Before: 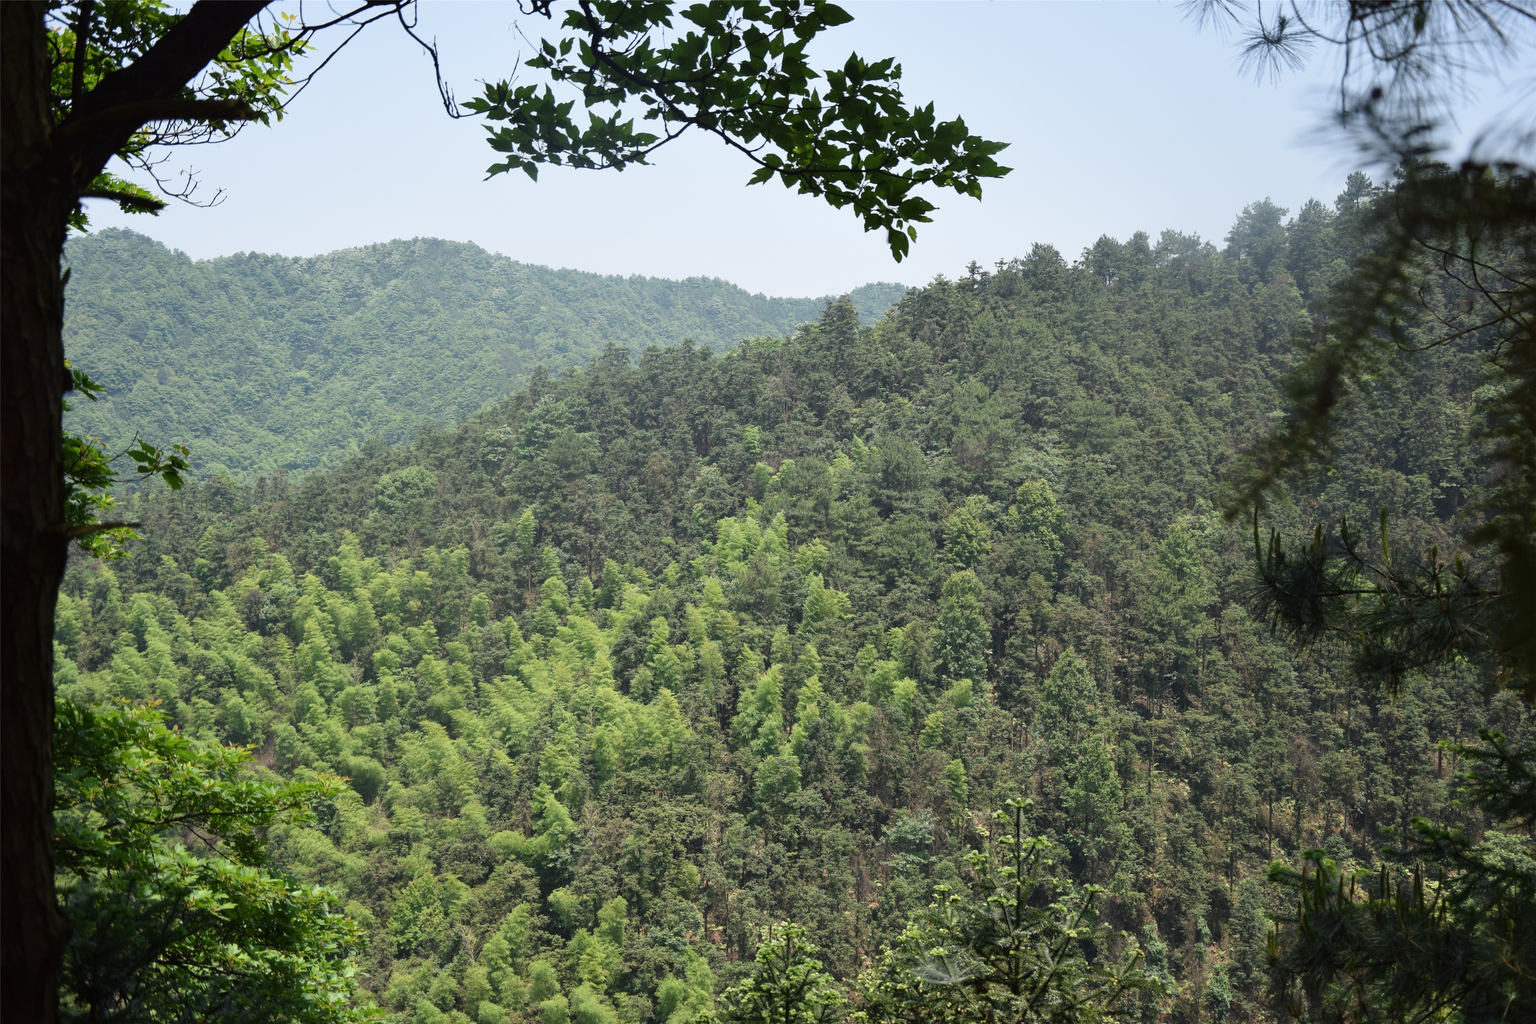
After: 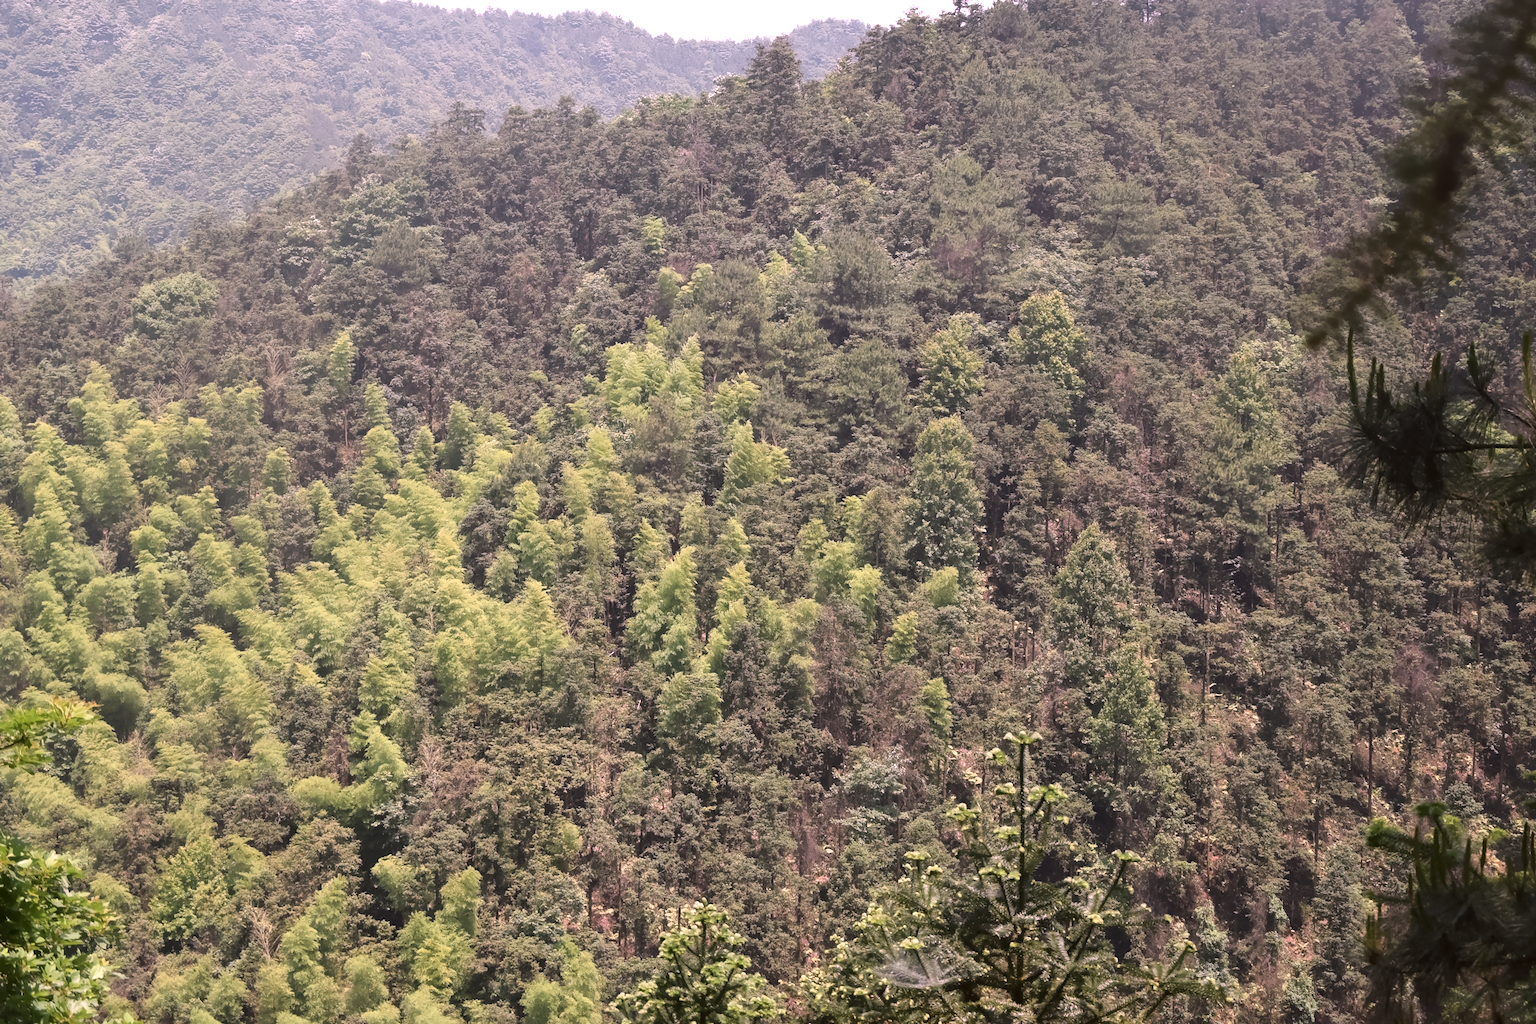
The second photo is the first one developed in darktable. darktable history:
denoise (profiled): patch size 2, strength 4, preserve shadows 1.02, bias correction -0.395, scattering 0.3, a [0, 0, 0]
exposure: exposure 0.05 EV
tone equalizer: -8 EV 0.02 EV, -7 EV 0.137 EV, -6 EV 0.249 EV, -5 EV 0.199 EV, -4 EV 0.104 EV, -3 EV 0.307 EV, -2 EV 0.428 EV, -1 EV 0.391 EV, +0 EV 0.398 EV, mask contrast compensation 0.05 EV
color equalizer: on, module defaults
color correction: highlights a* 19.89, highlights b* -8.27, shadows a* 2.46, shadows b* 1.79
crop: left 18.177%, top 26.287%, right 9.468%, bottom 1.247%
